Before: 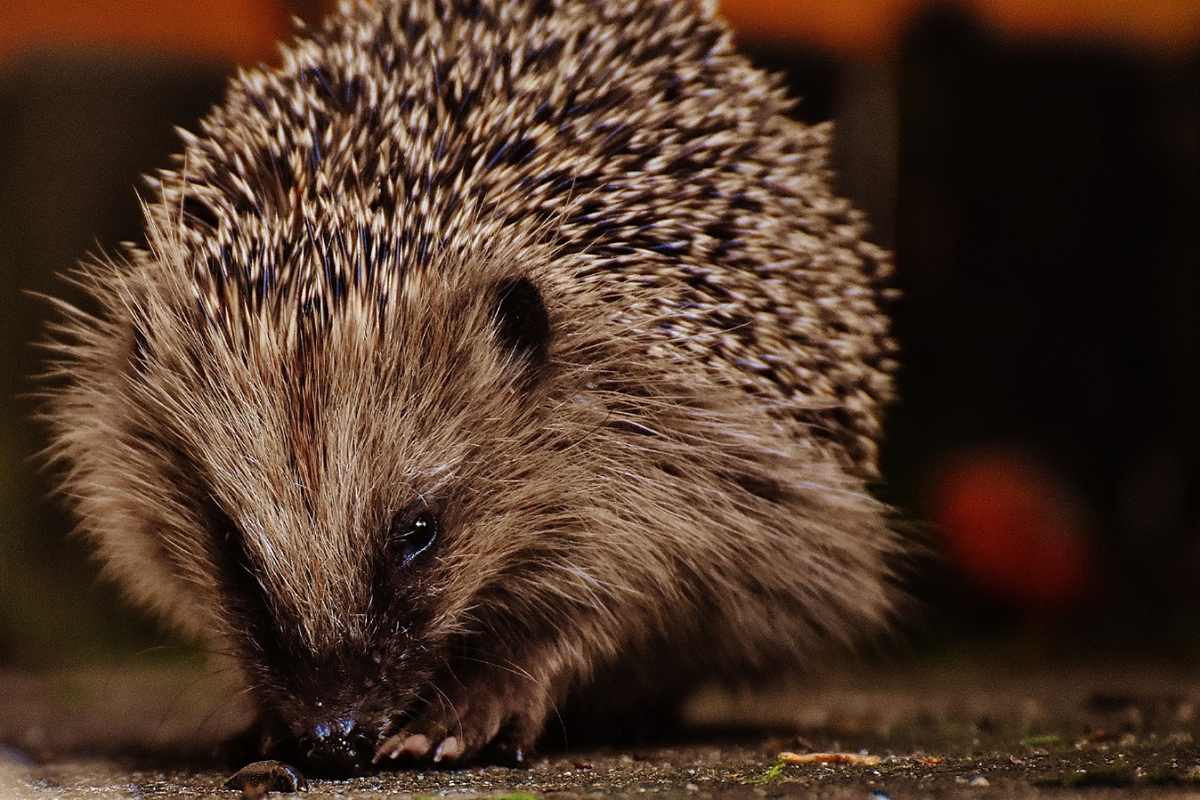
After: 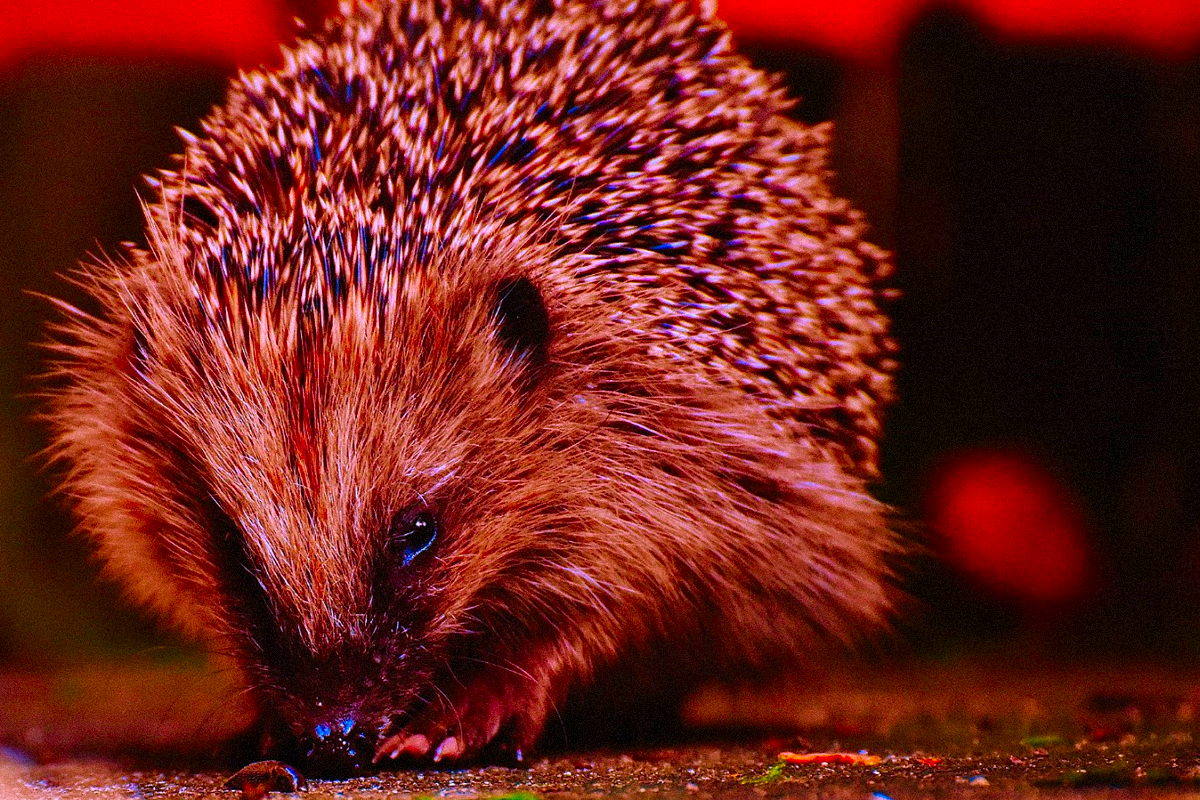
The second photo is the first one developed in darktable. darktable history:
white balance: red 1.042, blue 1.17
grain: mid-tones bias 0%
tone equalizer: on, module defaults
color correction: saturation 3
exposure: compensate highlight preservation false
